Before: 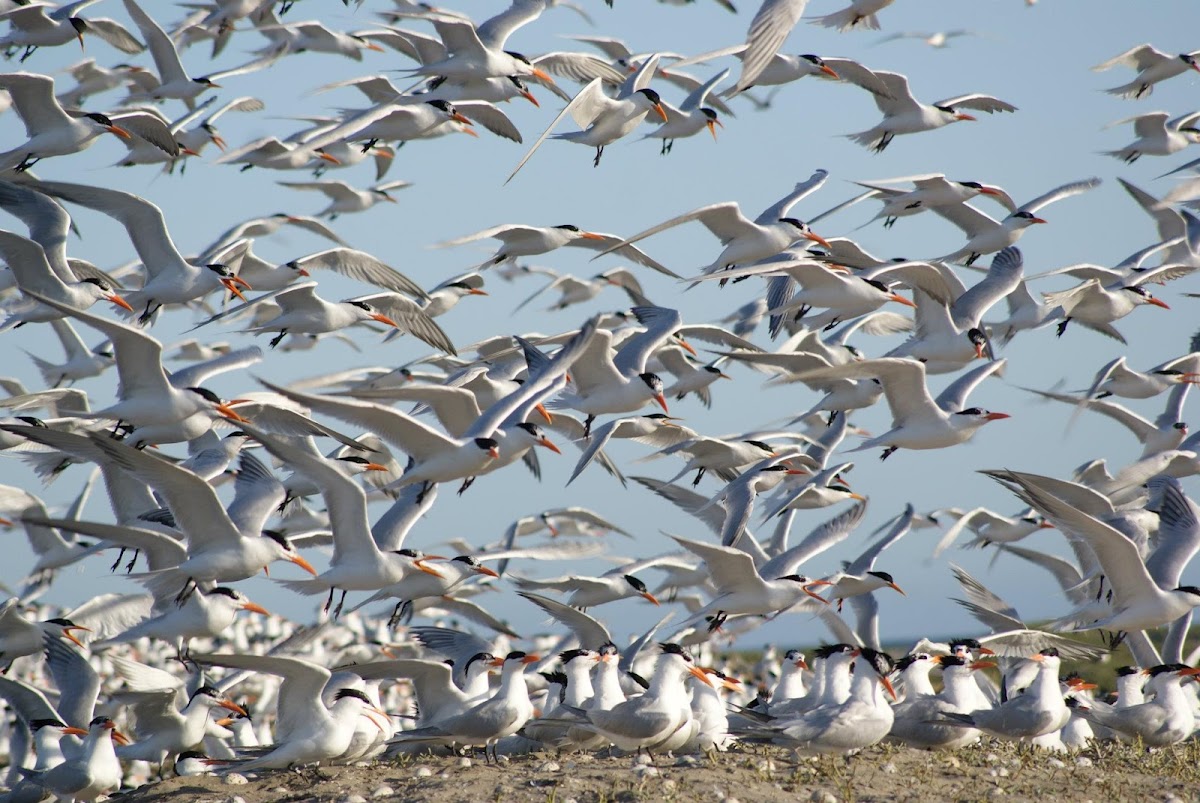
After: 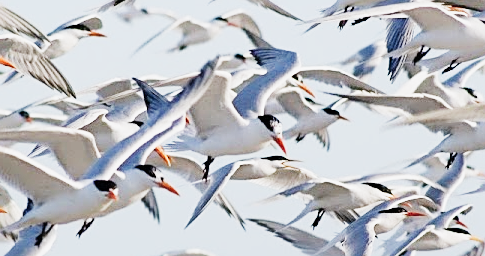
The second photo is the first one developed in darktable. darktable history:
crop: left 31.751%, top 32.172%, right 27.8%, bottom 35.83%
white balance: red 1.009, blue 1.027
sharpen: on, module defaults
color zones: curves: ch0 [(0, 0.5) (0.143, 0.52) (0.286, 0.5) (0.429, 0.5) (0.571, 0.5) (0.714, 0.5) (0.857, 0.5) (1, 0.5)]; ch1 [(0, 0.489) (0.155, 0.45) (0.286, 0.466) (0.429, 0.5) (0.571, 0.5) (0.714, 0.5) (0.857, 0.5) (1, 0.489)]
exposure: black level correction 0, exposure 1.1 EV, compensate highlight preservation false
sigmoid: contrast 1.8, skew -0.2, preserve hue 0%, red attenuation 0.1, red rotation 0.035, green attenuation 0.1, green rotation -0.017, blue attenuation 0.15, blue rotation -0.052, base primaries Rec2020
vibrance: vibrance 10%
